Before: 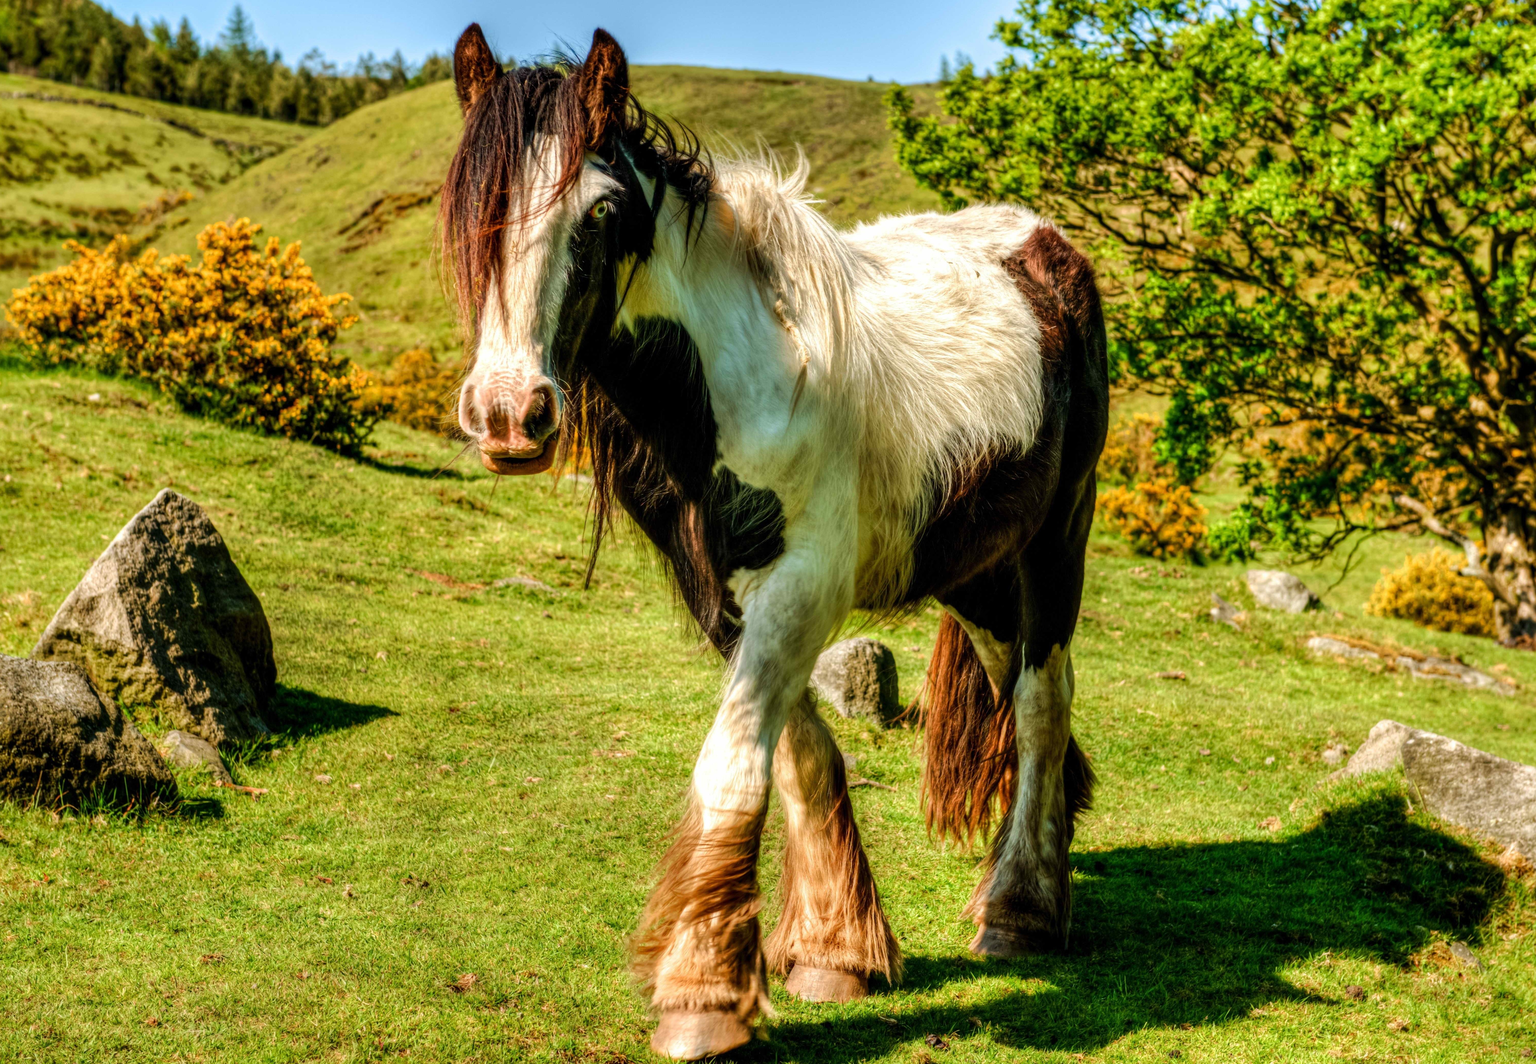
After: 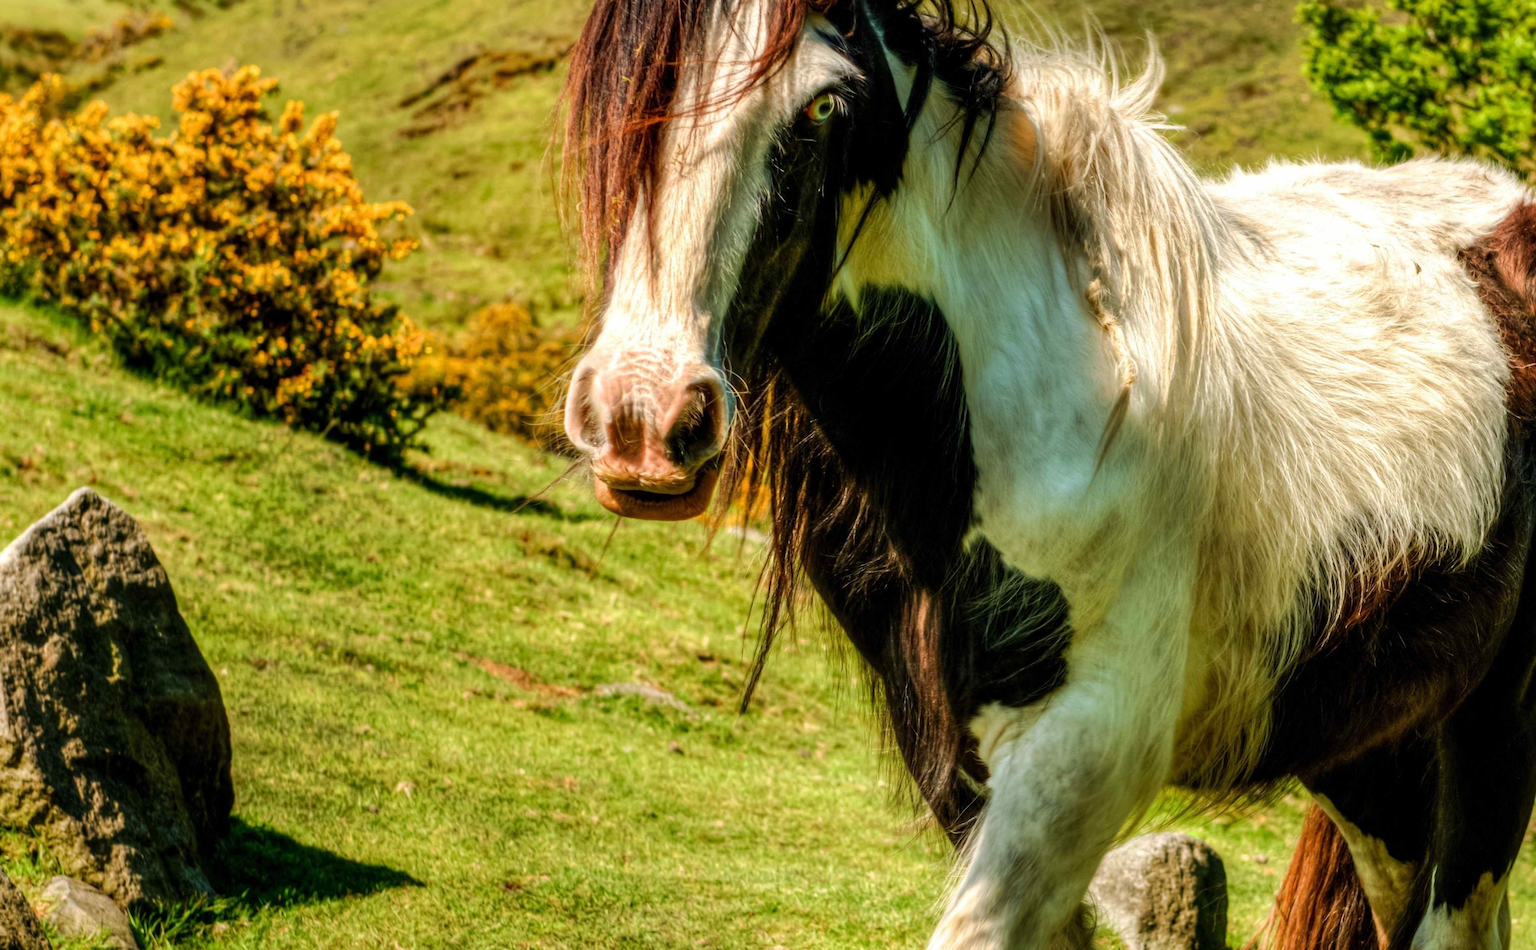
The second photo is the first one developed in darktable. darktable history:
crop and rotate: angle -5.45°, left 2.251%, top 7.068%, right 27.344%, bottom 30.039%
